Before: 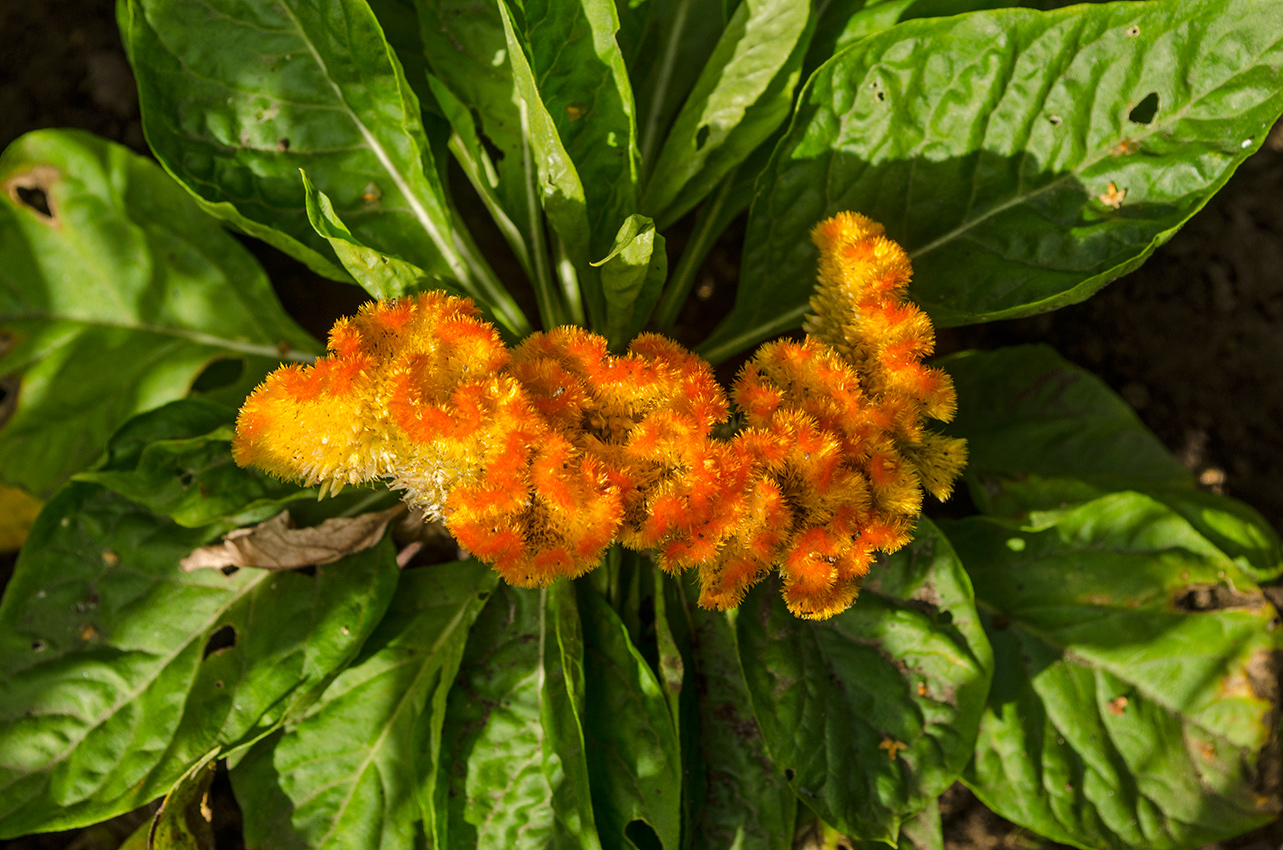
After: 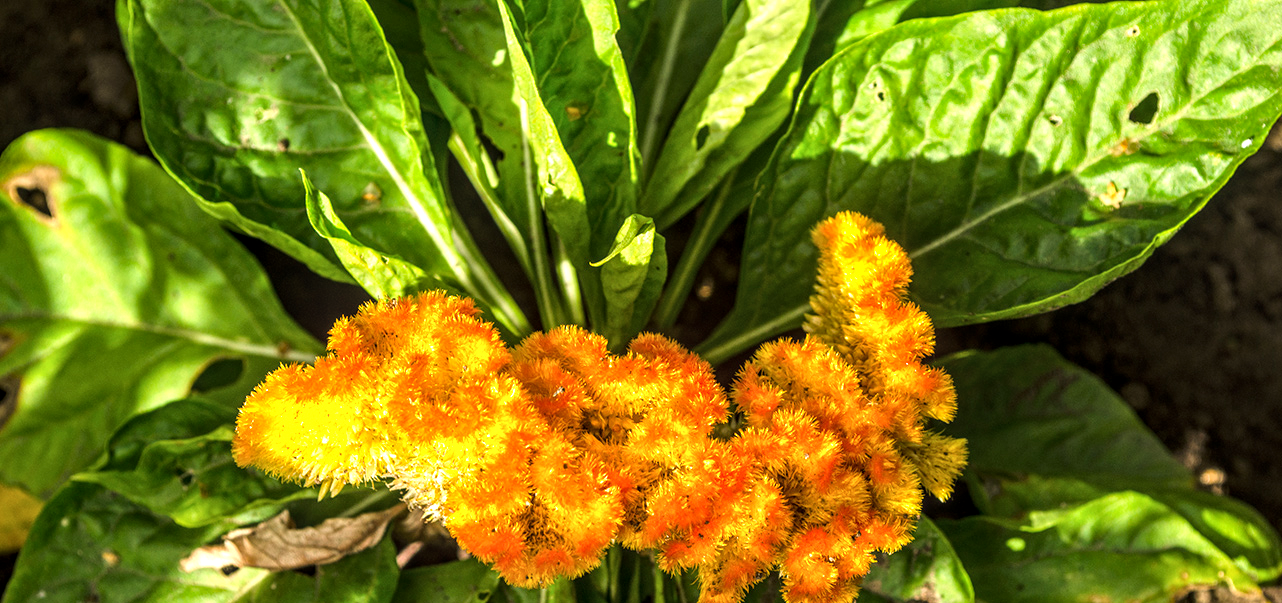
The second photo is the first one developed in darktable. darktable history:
local contrast: on, module defaults
tone equalizer: -8 EV -0.422 EV, -7 EV -0.362 EV, -6 EV -0.359 EV, -5 EV -0.182 EV, -3 EV 0.251 EV, -2 EV 0.343 EV, -1 EV 0.412 EV, +0 EV 0.435 EV
exposure: exposure 0.672 EV, compensate highlight preservation false
crop: bottom 28.997%
